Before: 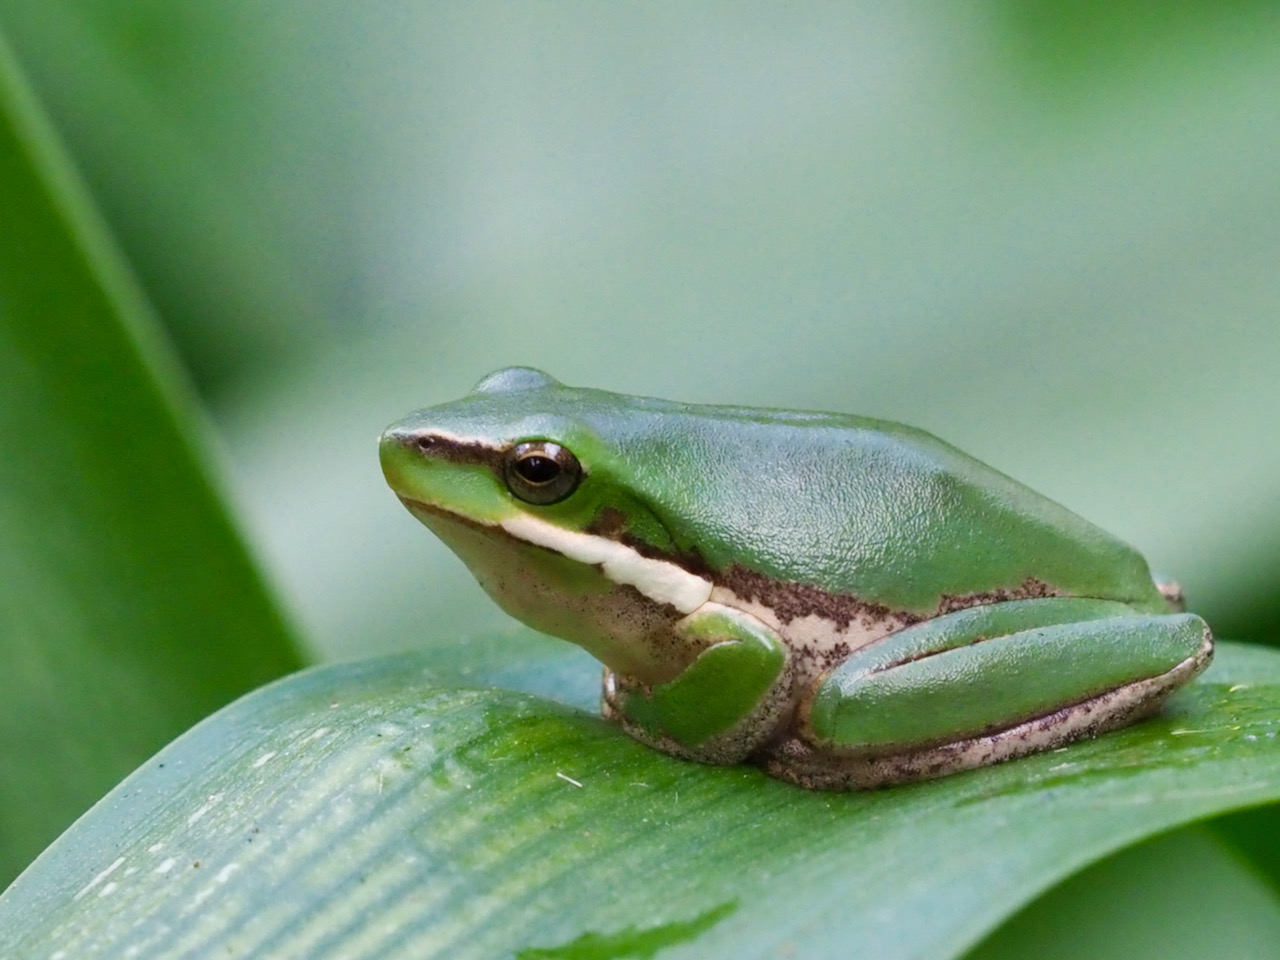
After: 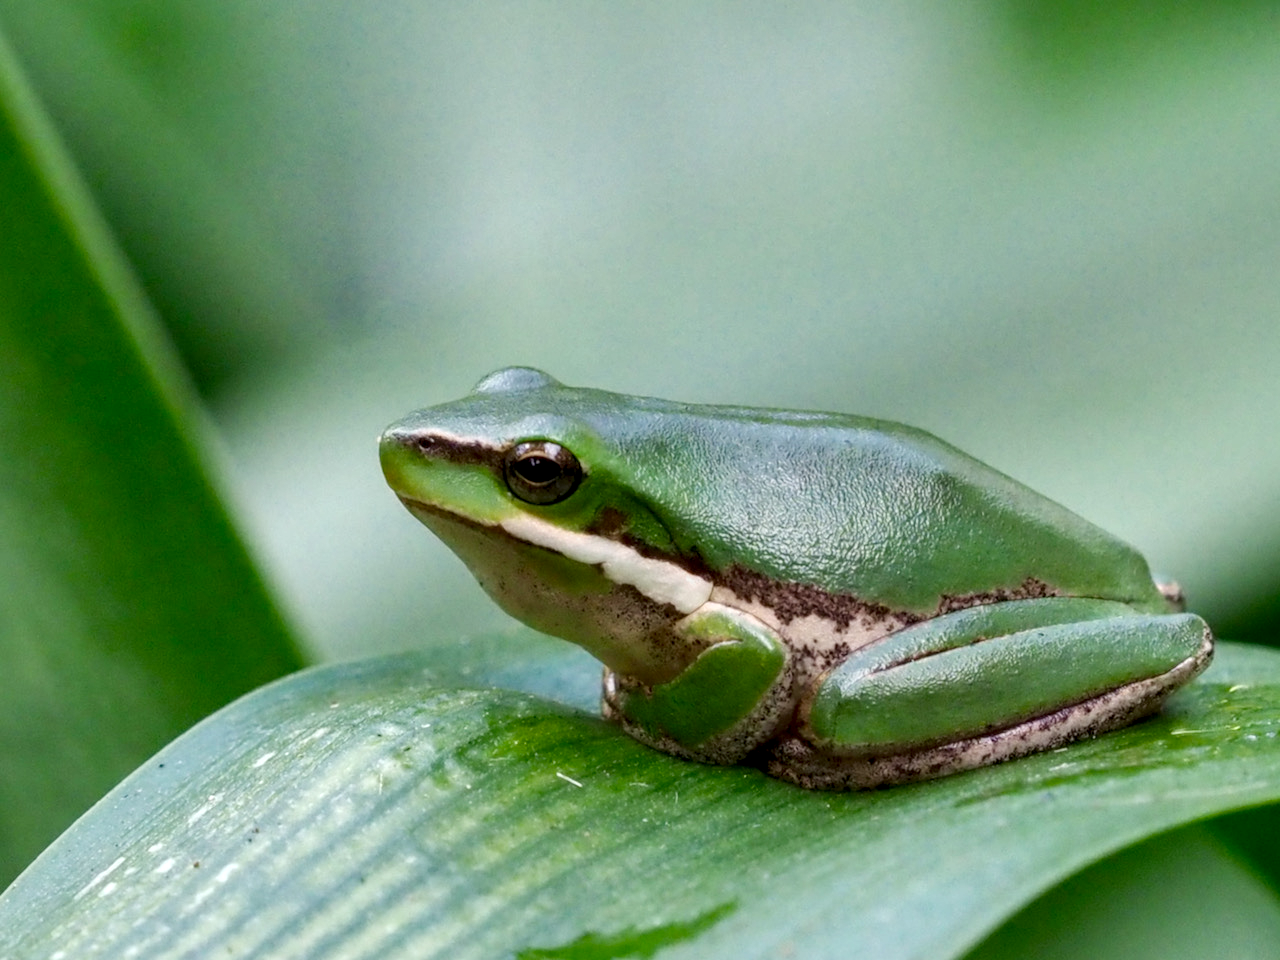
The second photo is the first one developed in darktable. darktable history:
local contrast: detail 150%
contrast equalizer: y [[0.6 ×6], [0.55 ×6], [0 ×6], [0 ×6], [0 ×6]], mix -0.082
